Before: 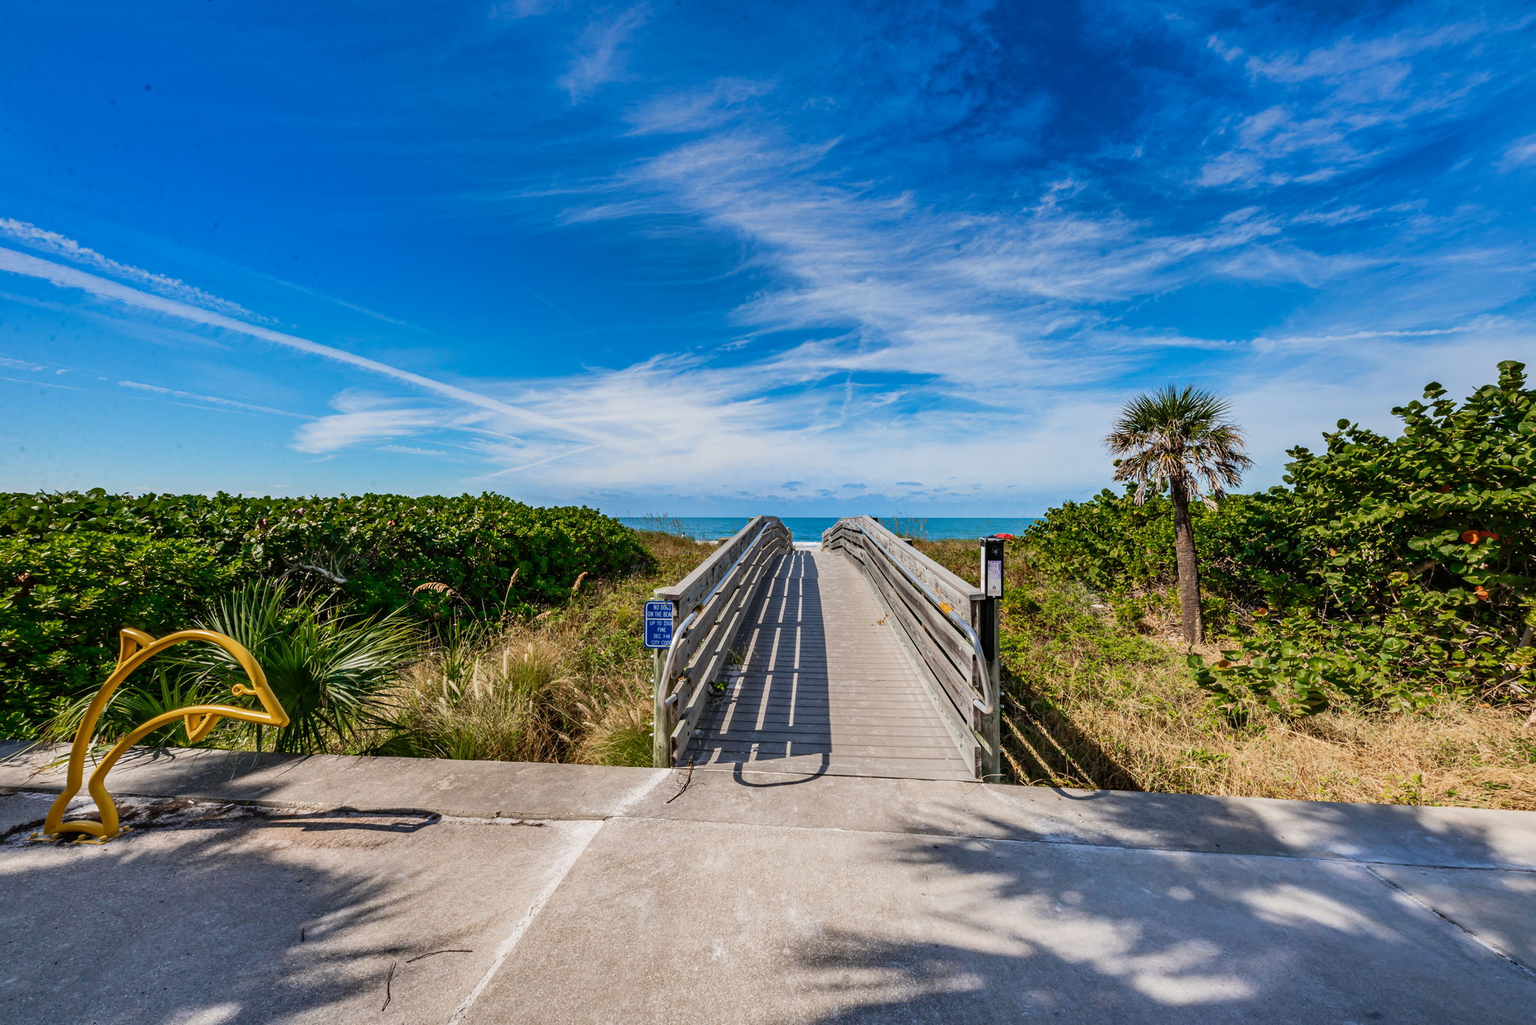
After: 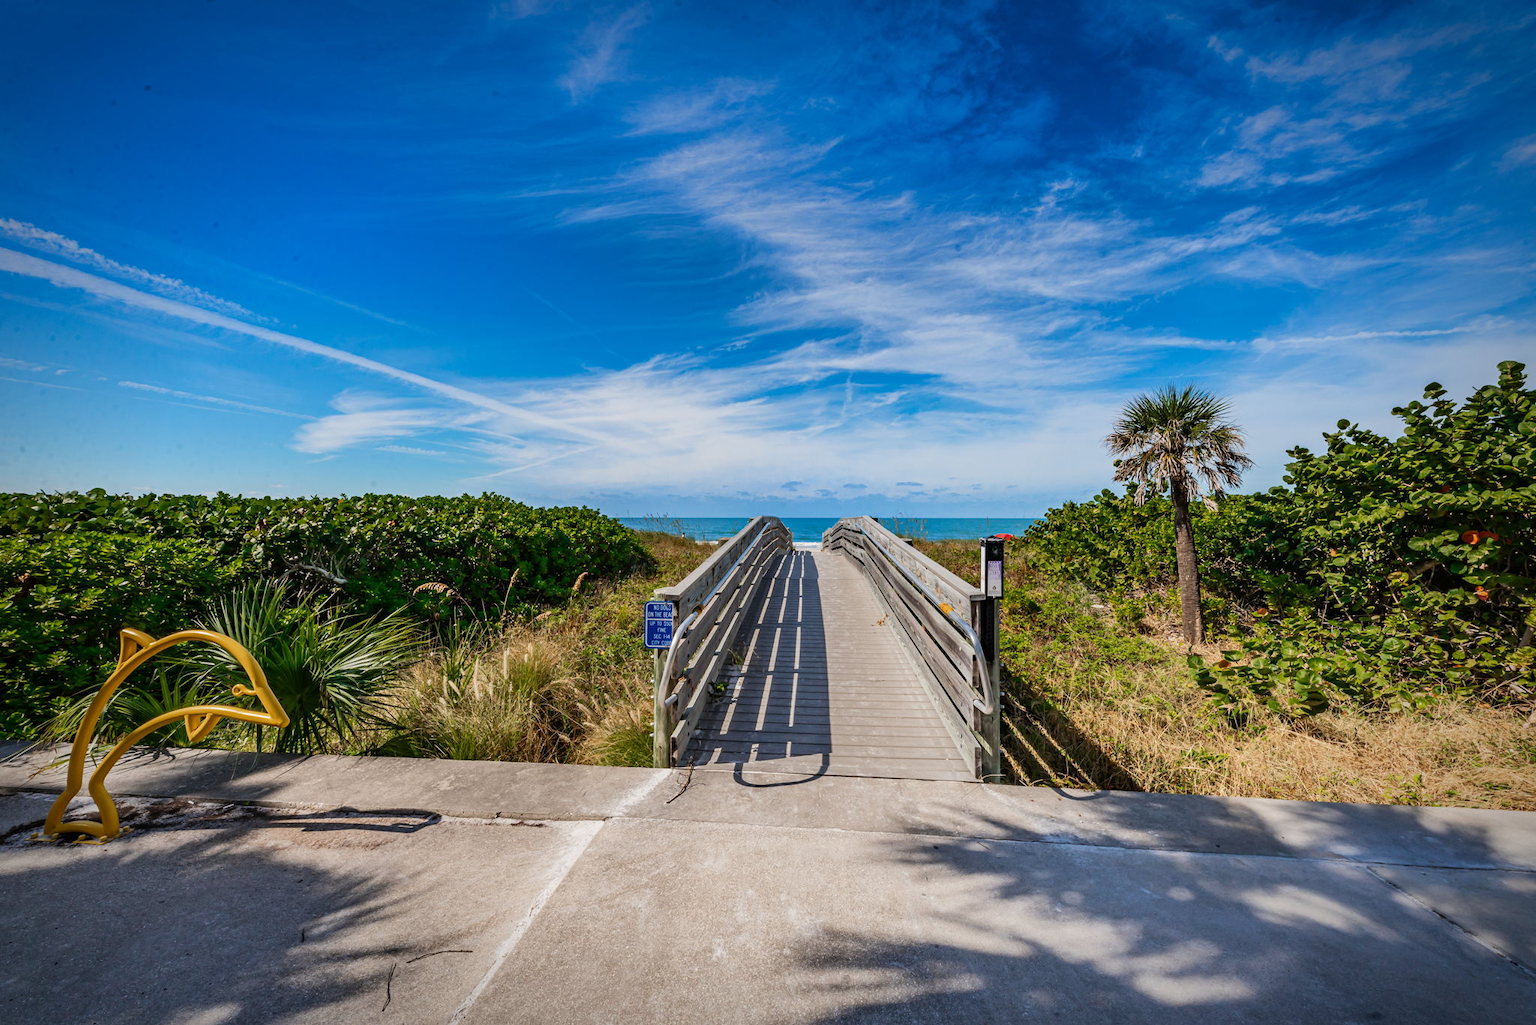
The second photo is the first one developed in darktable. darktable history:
vignetting: brightness -0.574, saturation 0, automatic ratio true
